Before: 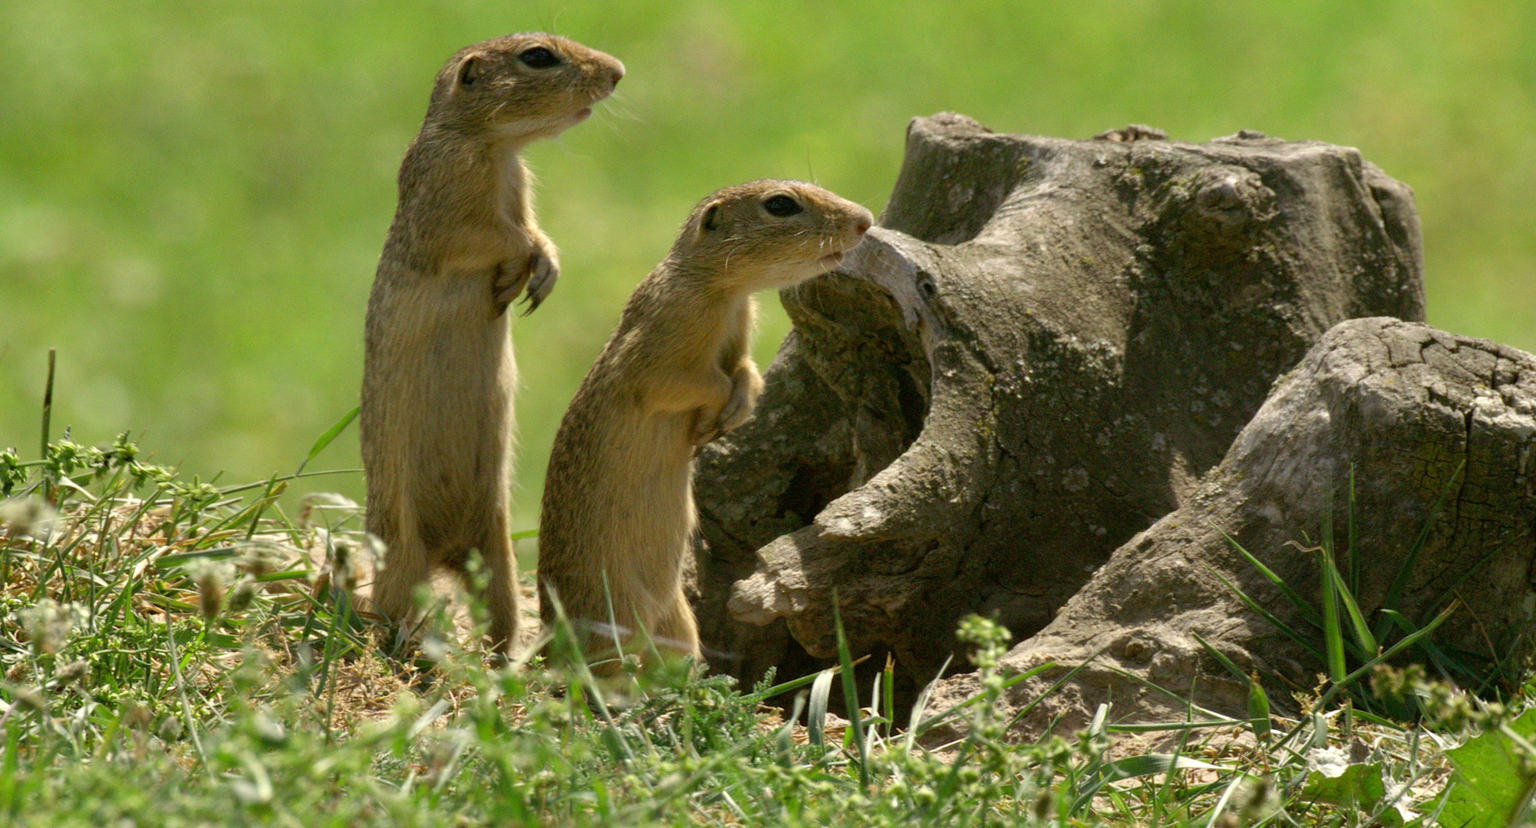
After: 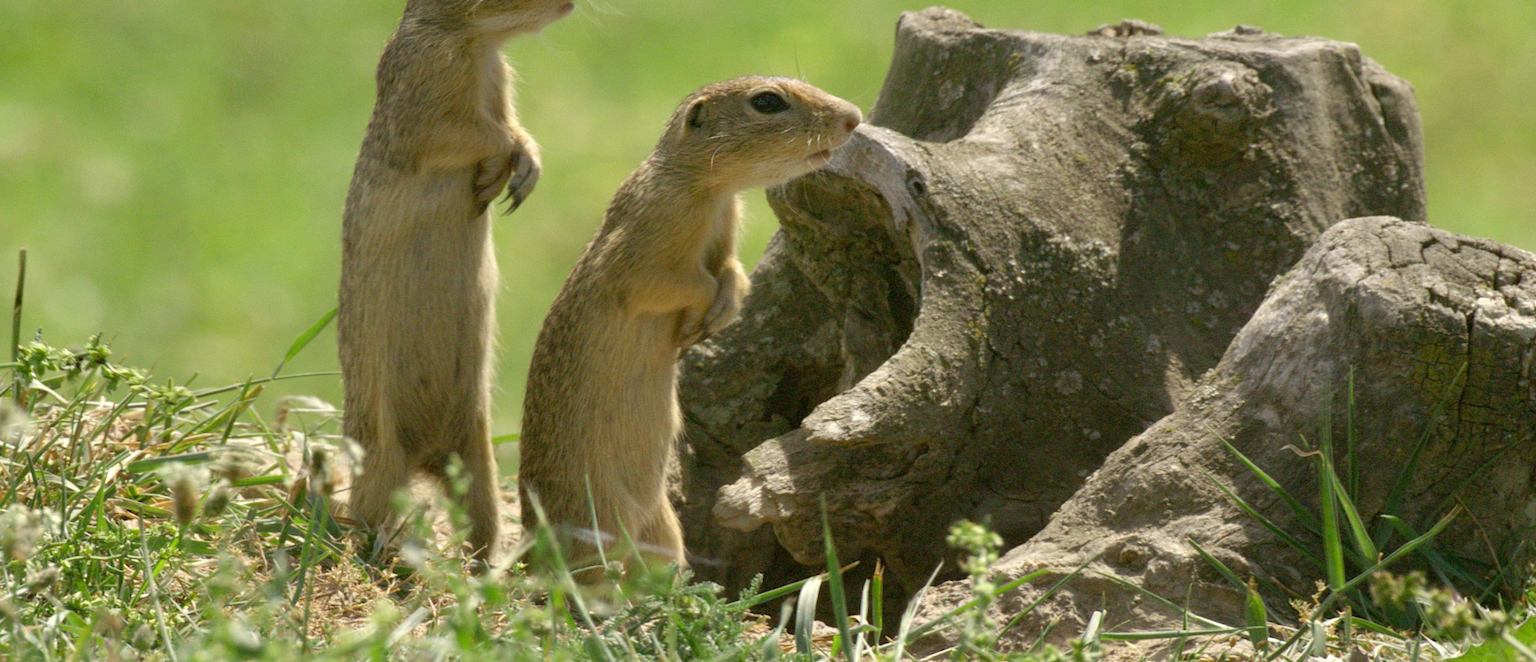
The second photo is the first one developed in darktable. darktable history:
crop and rotate: left 1.965%, top 12.814%, right 0.149%, bottom 8.848%
